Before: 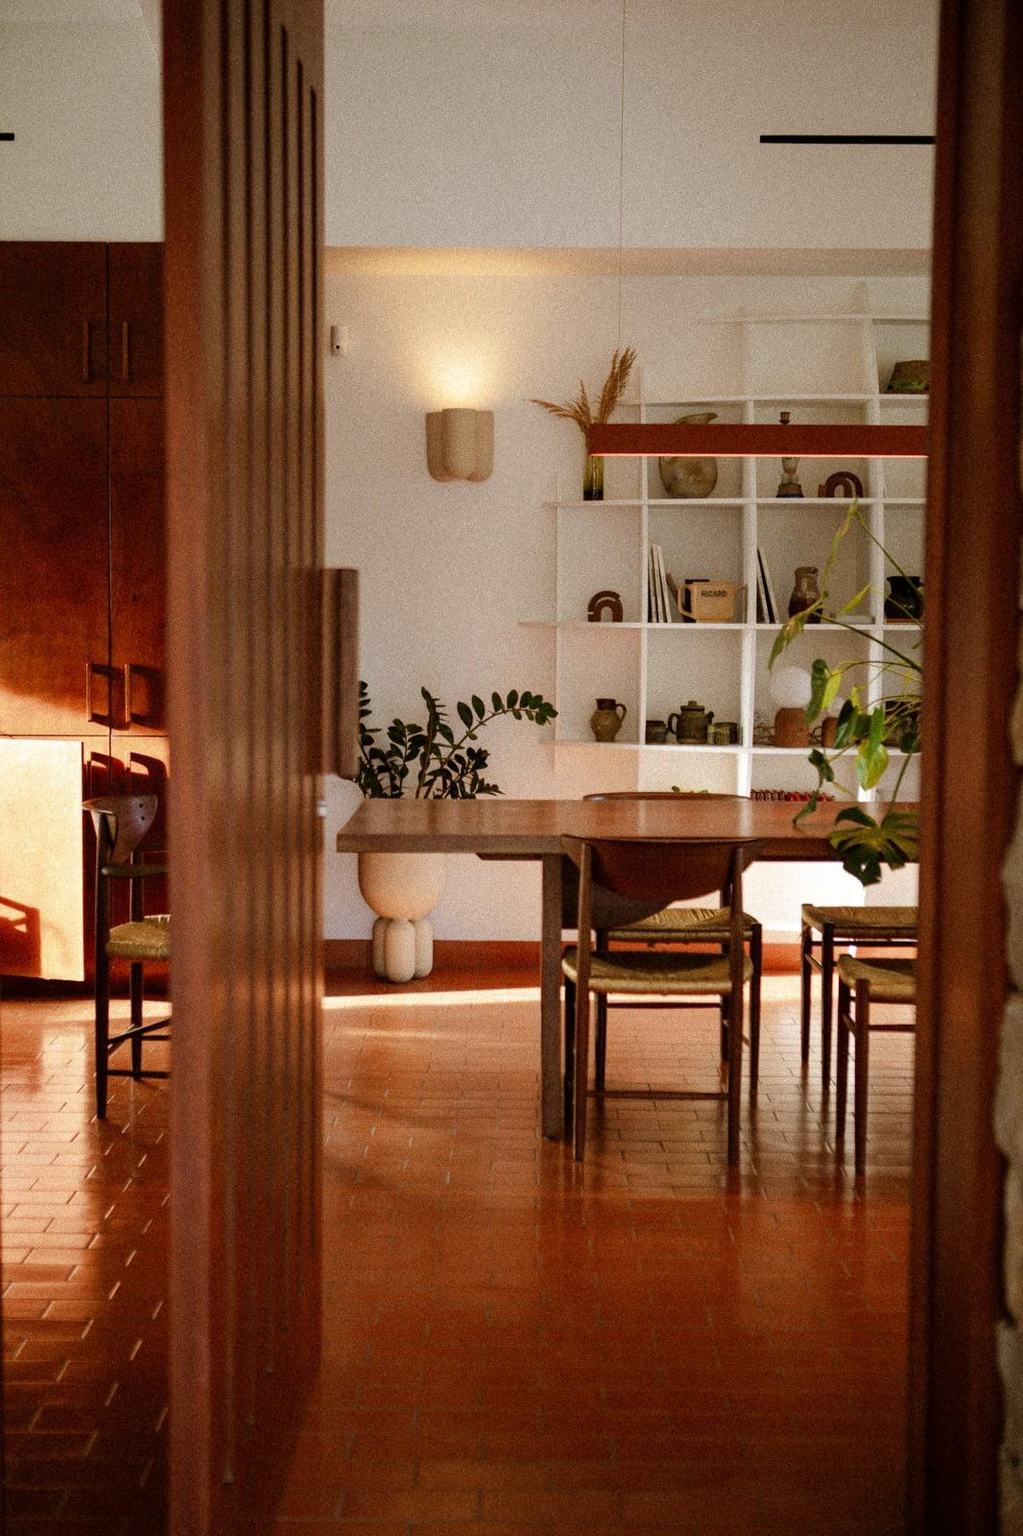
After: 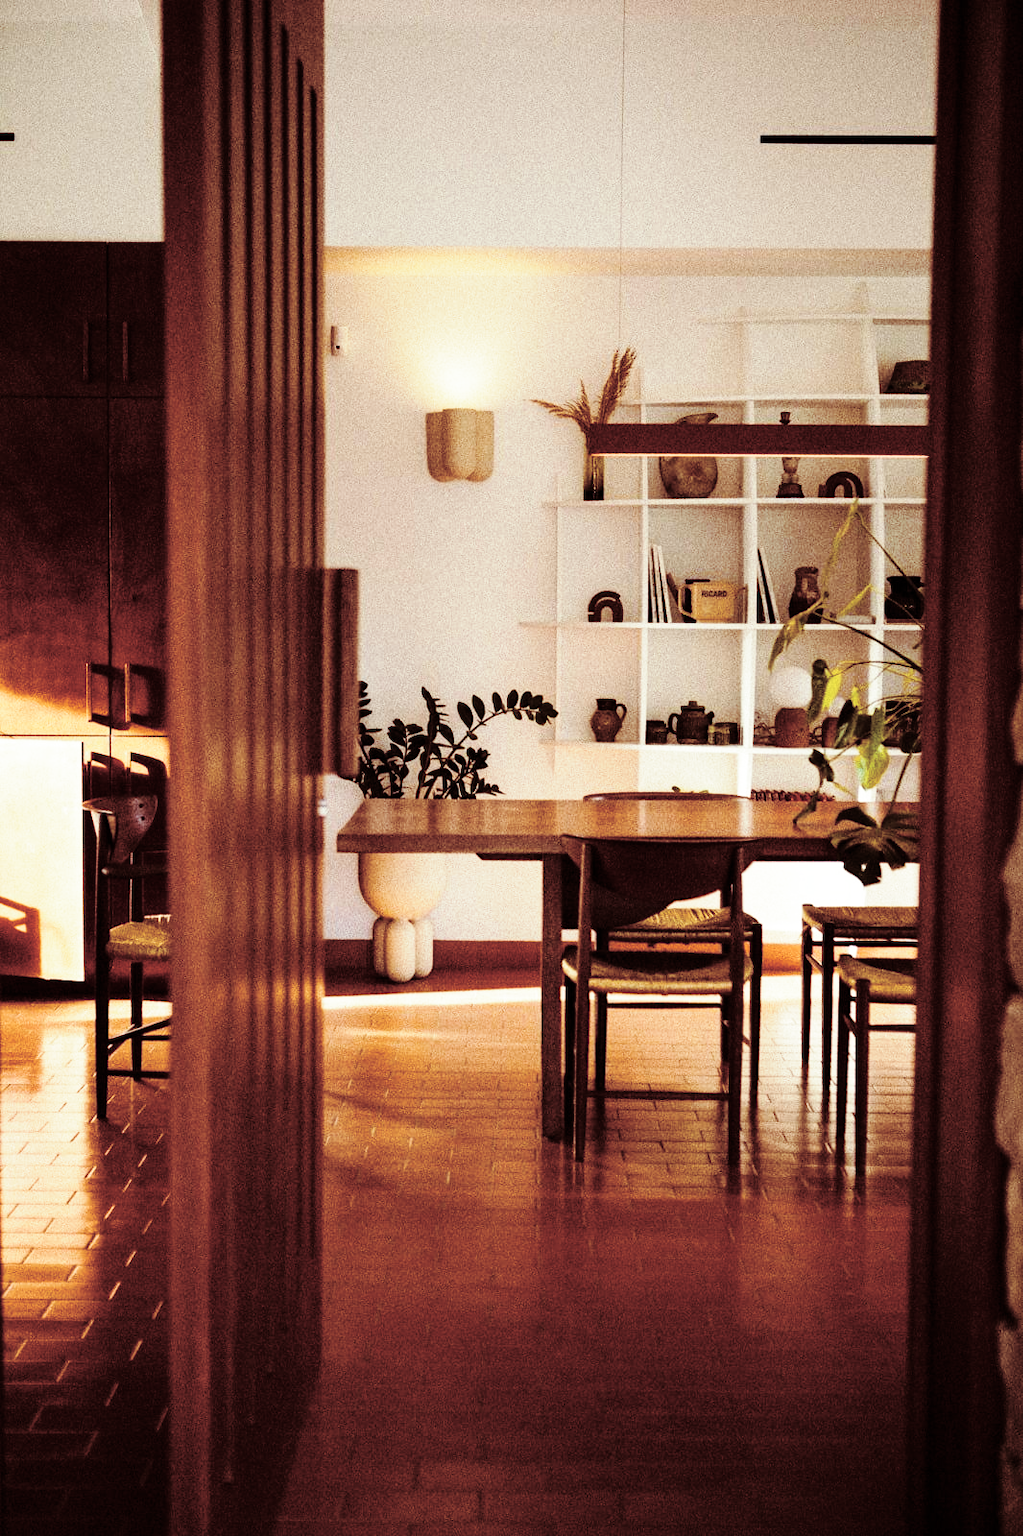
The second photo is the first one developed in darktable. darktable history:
color balance rgb: perceptual saturation grading › global saturation 30%, global vibrance 10%
base curve: curves: ch0 [(0, 0) (0.04, 0.03) (0.133, 0.232) (0.448, 0.748) (0.843, 0.968) (1, 1)], preserve colors none
contrast brightness saturation: contrast 0.1, saturation -0.36
split-toning: shadows › hue 360°
